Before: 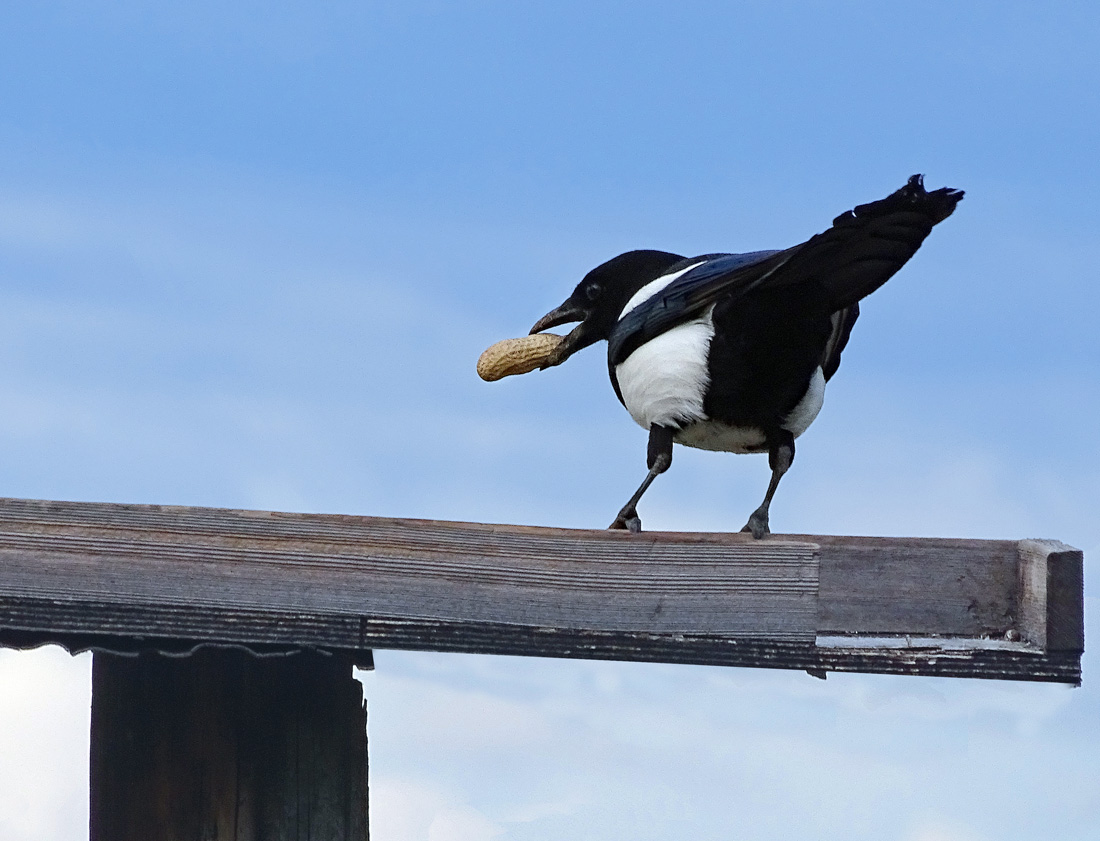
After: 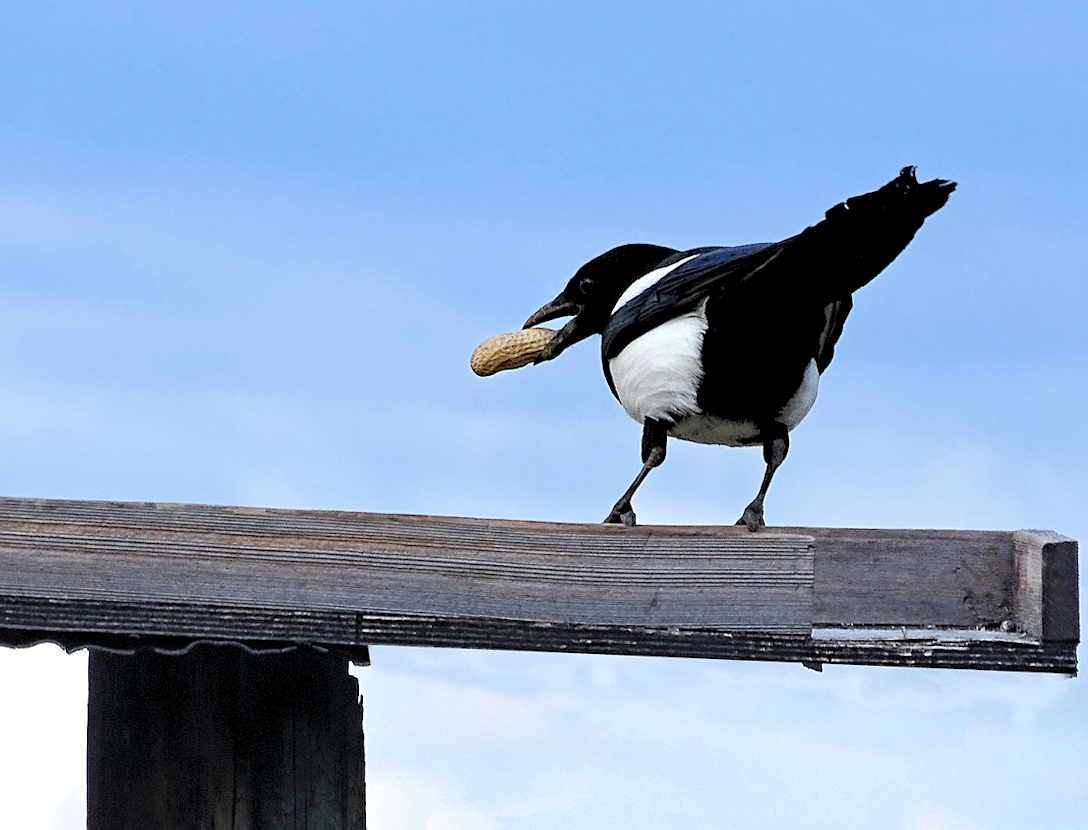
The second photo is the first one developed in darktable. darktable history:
rgb levels: levels [[0.01, 0.419, 0.839], [0, 0.5, 1], [0, 0.5, 1]]
sharpen: radius 1.272, amount 0.305, threshold 0
rotate and perspective: rotation -0.45°, automatic cropping original format, crop left 0.008, crop right 0.992, crop top 0.012, crop bottom 0.988
